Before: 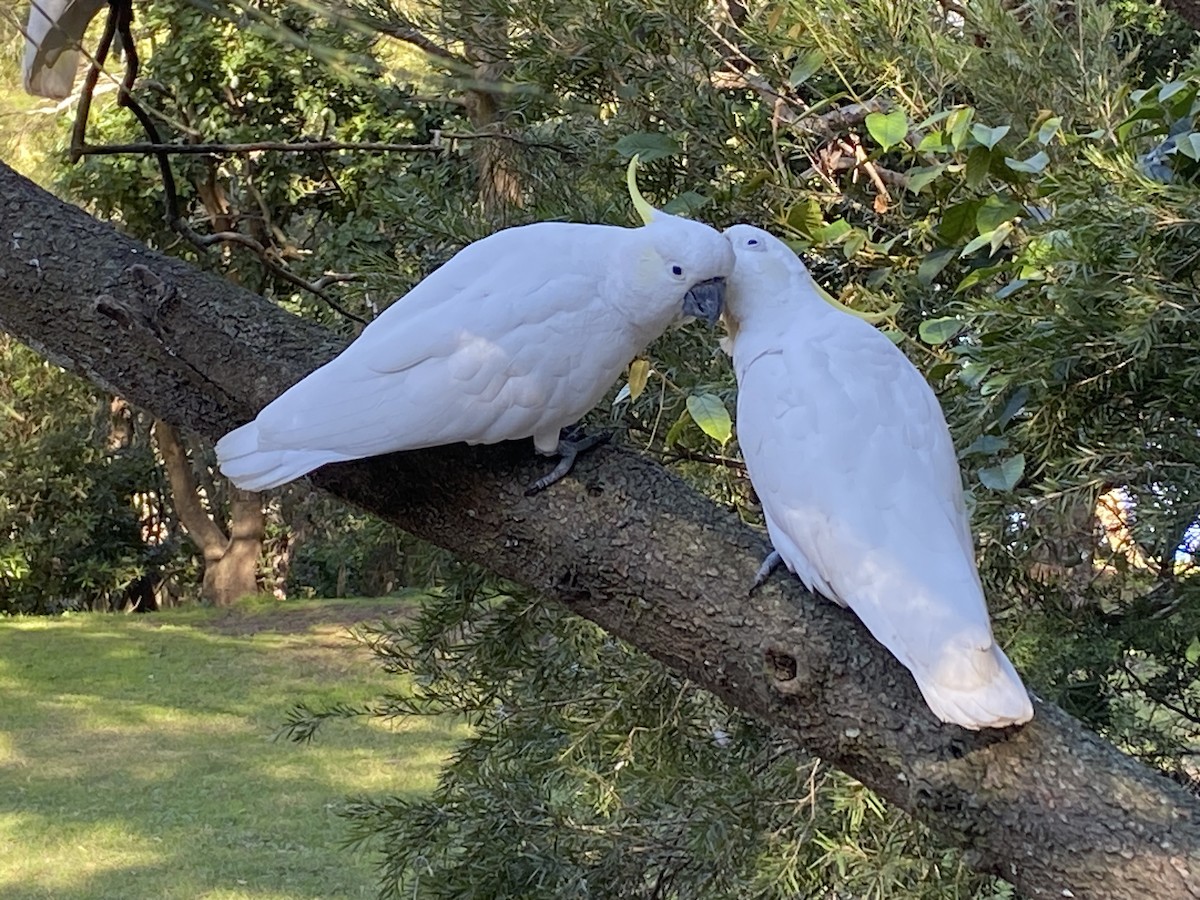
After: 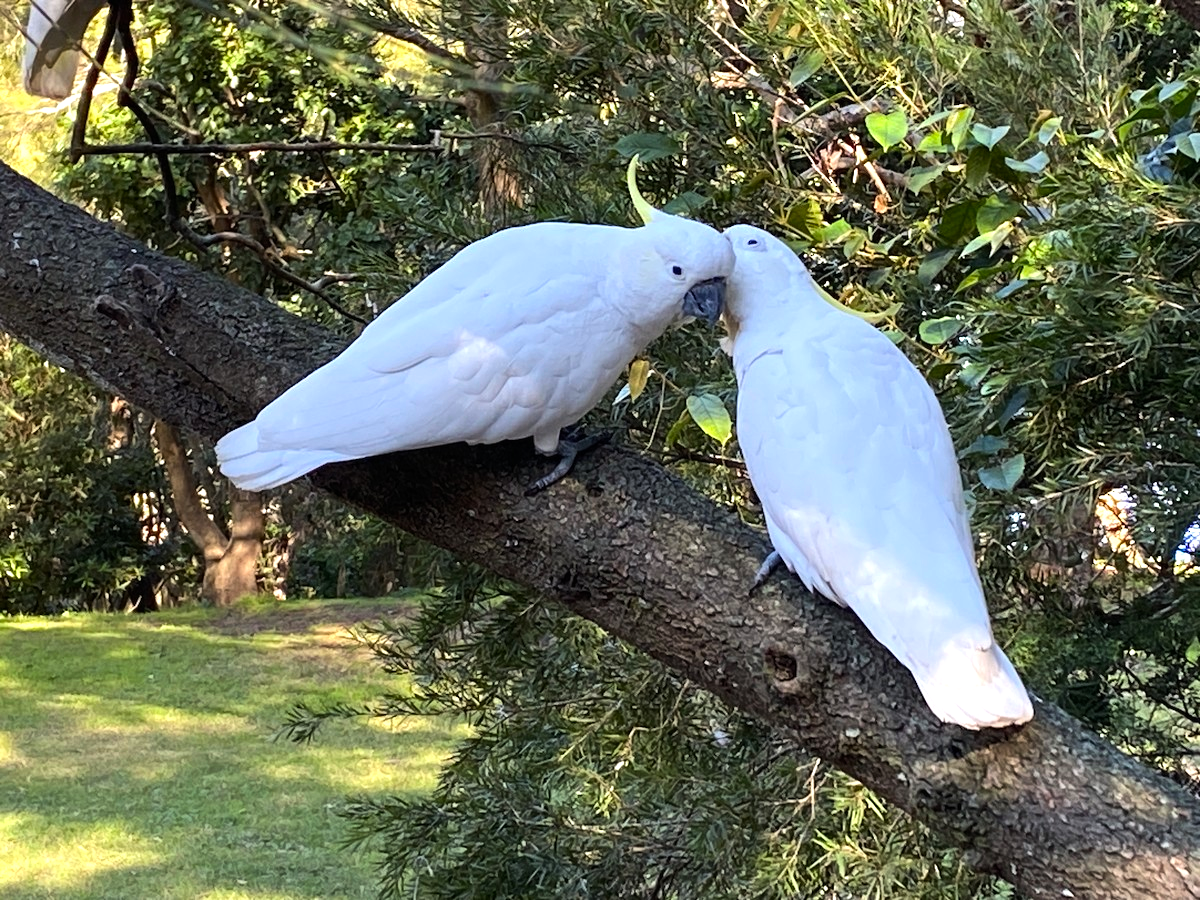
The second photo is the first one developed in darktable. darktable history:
tone equalizer: -8 EV -0.757 EV, -7 EV -0.706 EV, -6 EV -0.634 EV, -5 EV -0.368 EV, -3 EV 0.391 EV, -2 EV 0.6 EV, -1 EV 0.69 EV, +0 EV 0.773 EV, edges refinement/feathering 500, mask exposure compensation -1.57 EV, preserve details no
color correction: highlights b* 0.057, saturation 1.06
